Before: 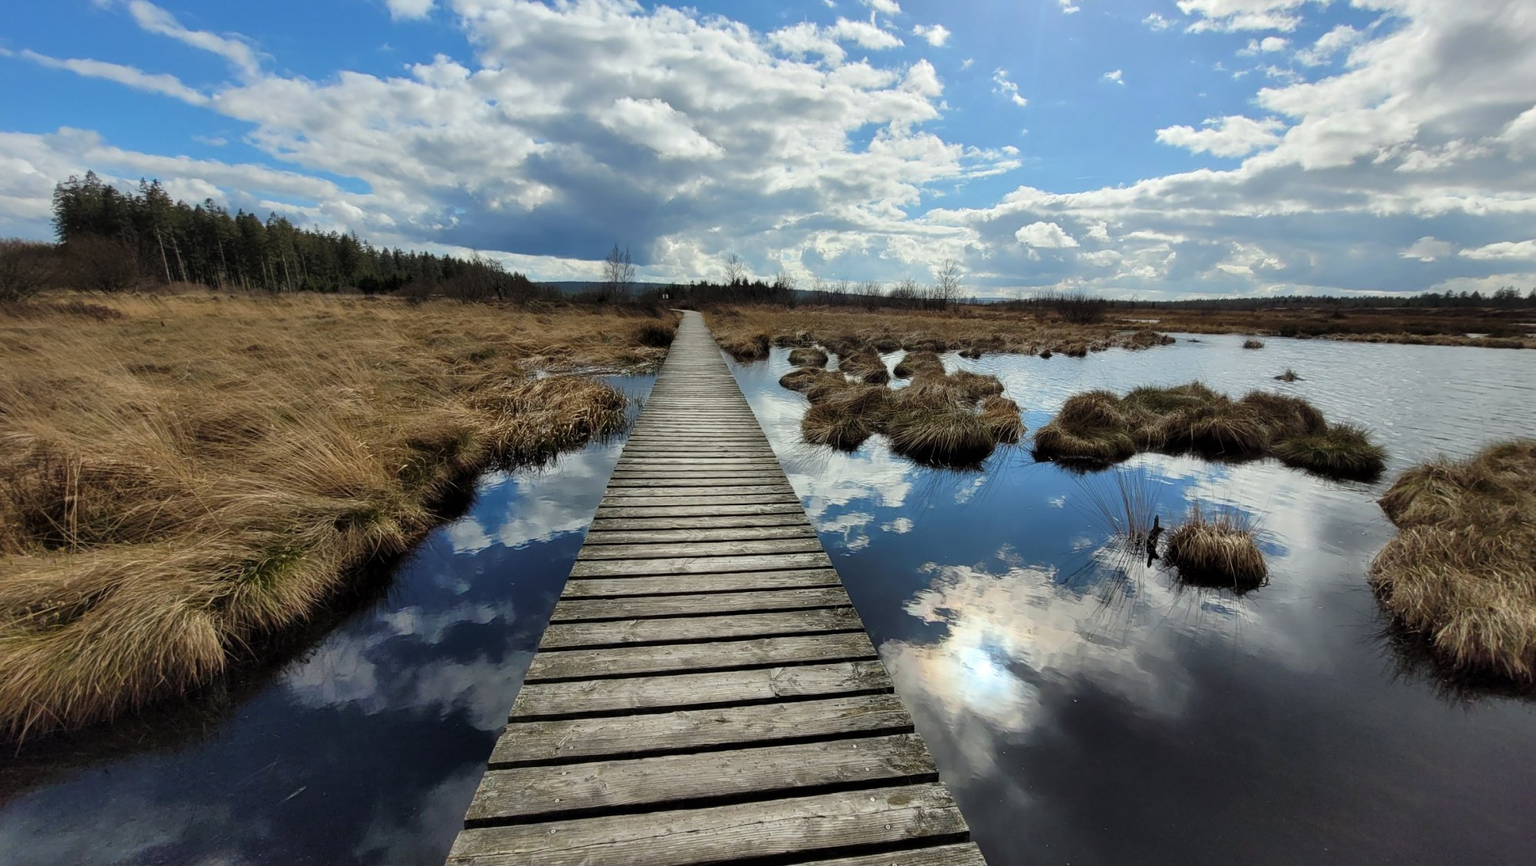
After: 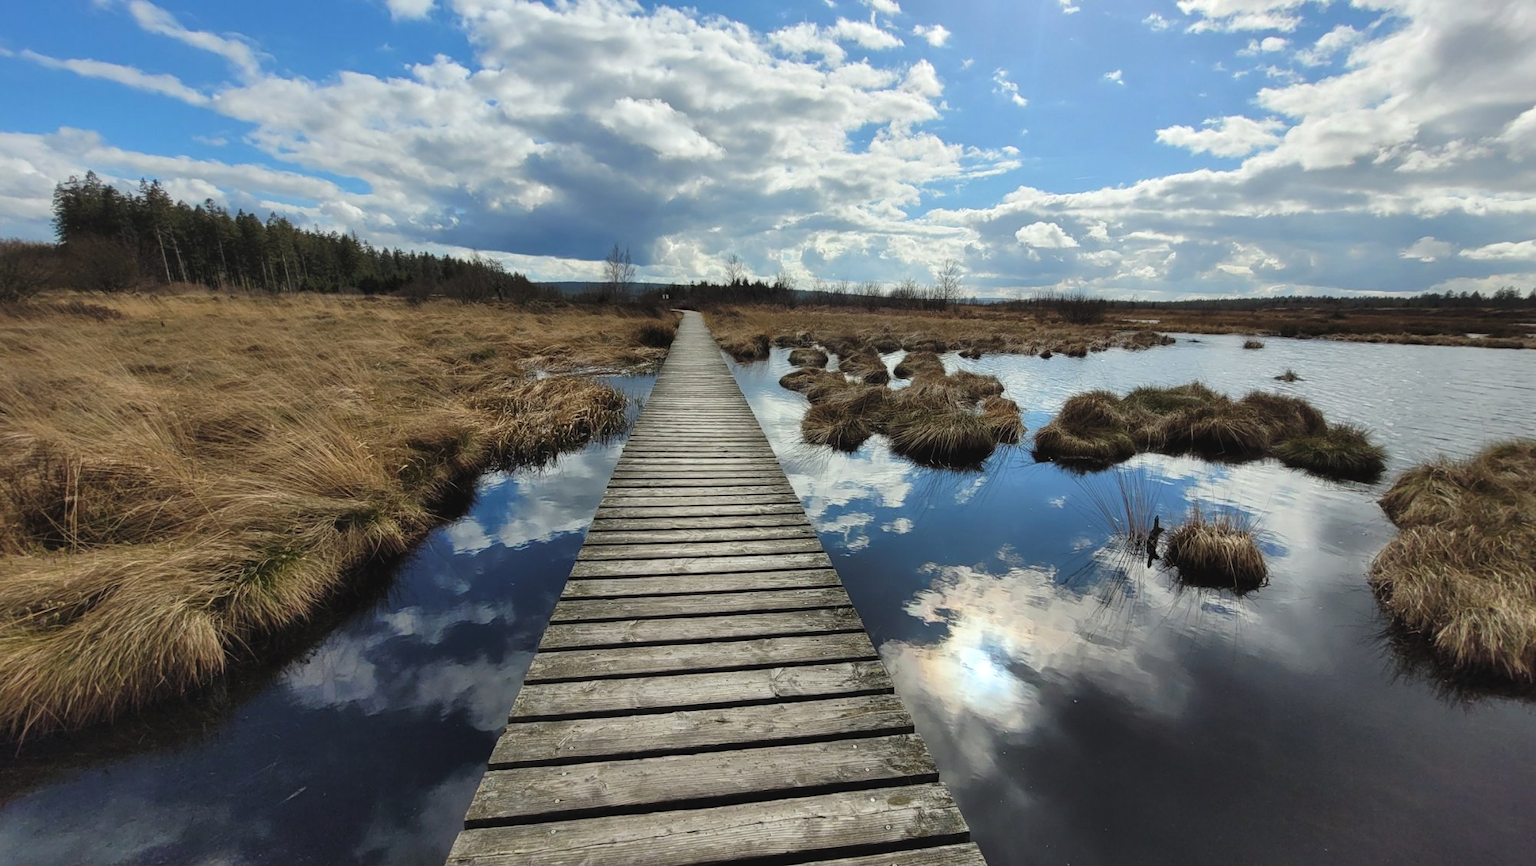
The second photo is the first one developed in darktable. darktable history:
rotate and perspective: automatic cropping off
exposure: black level correction -0.005, exposure 0.054 EV, compensate highlight preservation false
